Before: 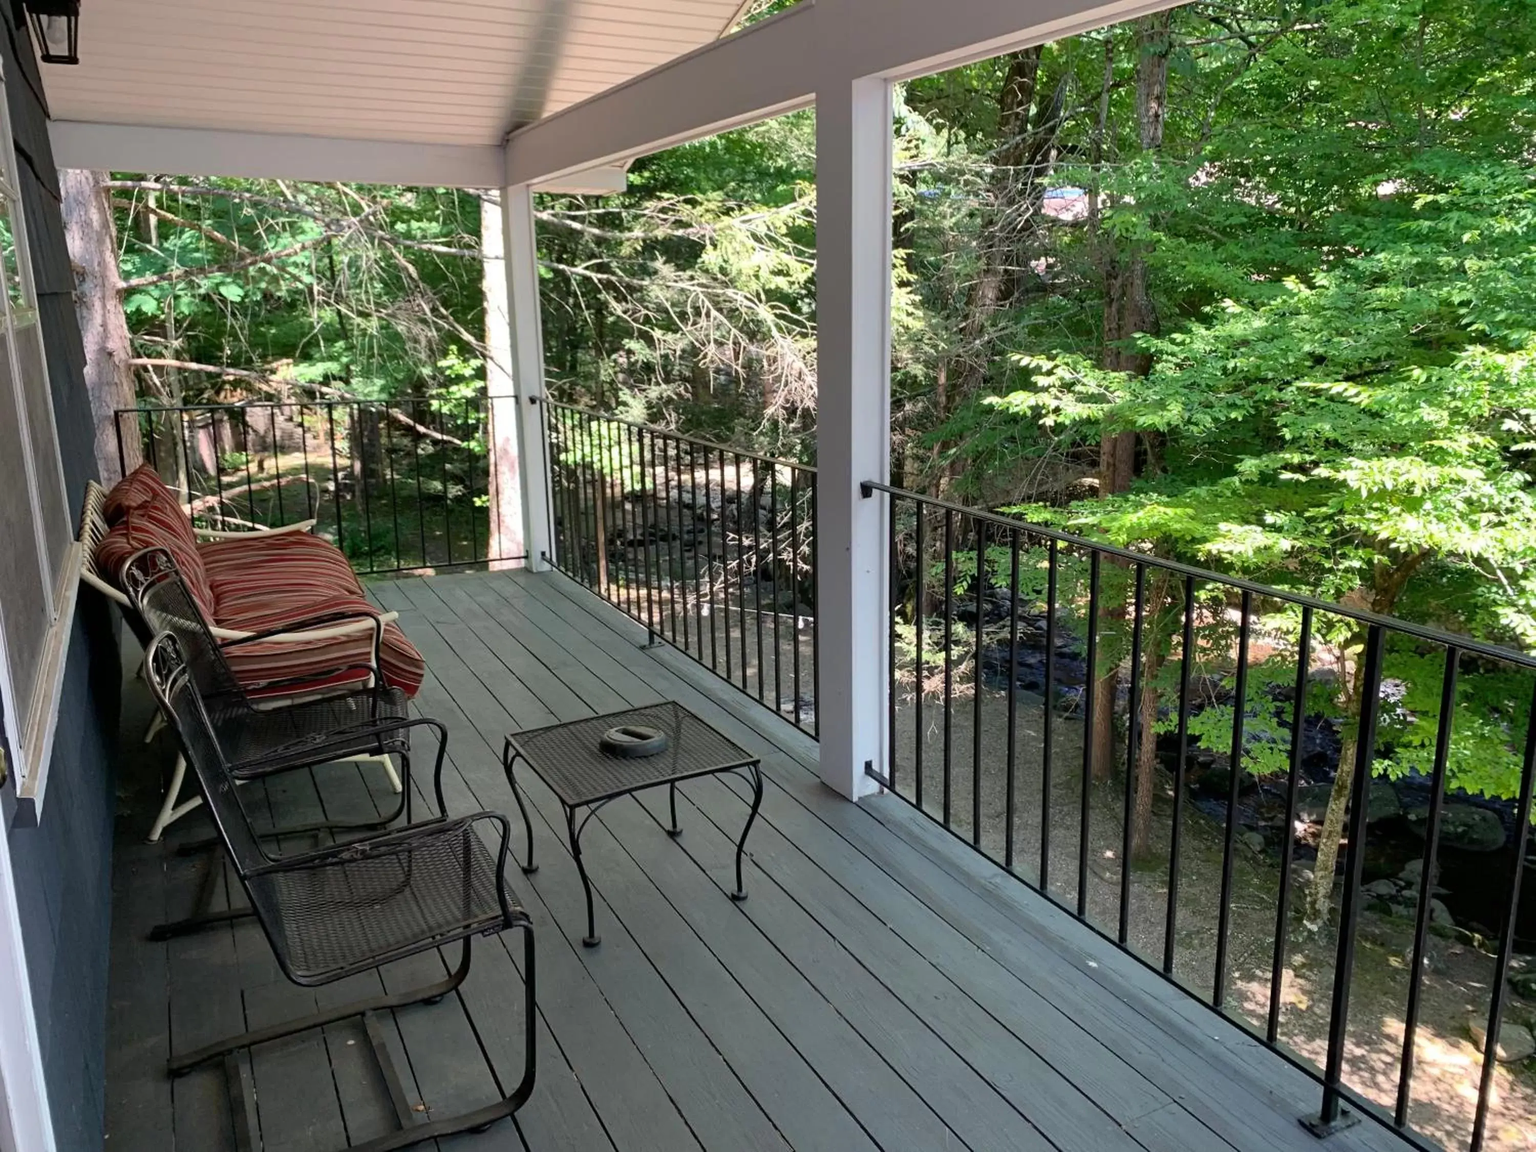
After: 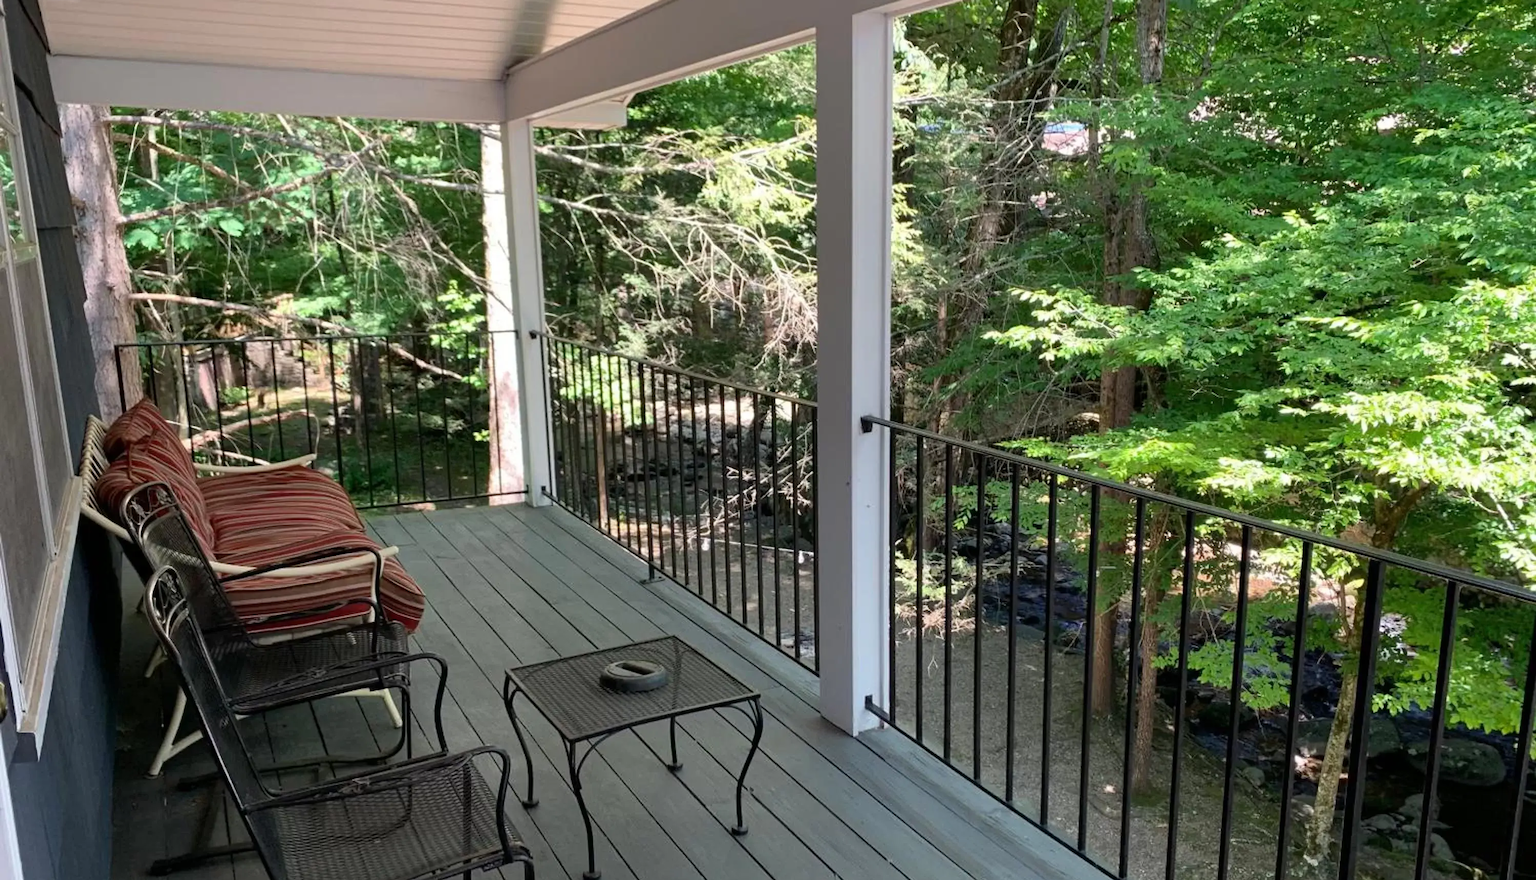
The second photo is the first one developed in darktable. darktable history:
crop: top 5.705%, bottom 17.828%
